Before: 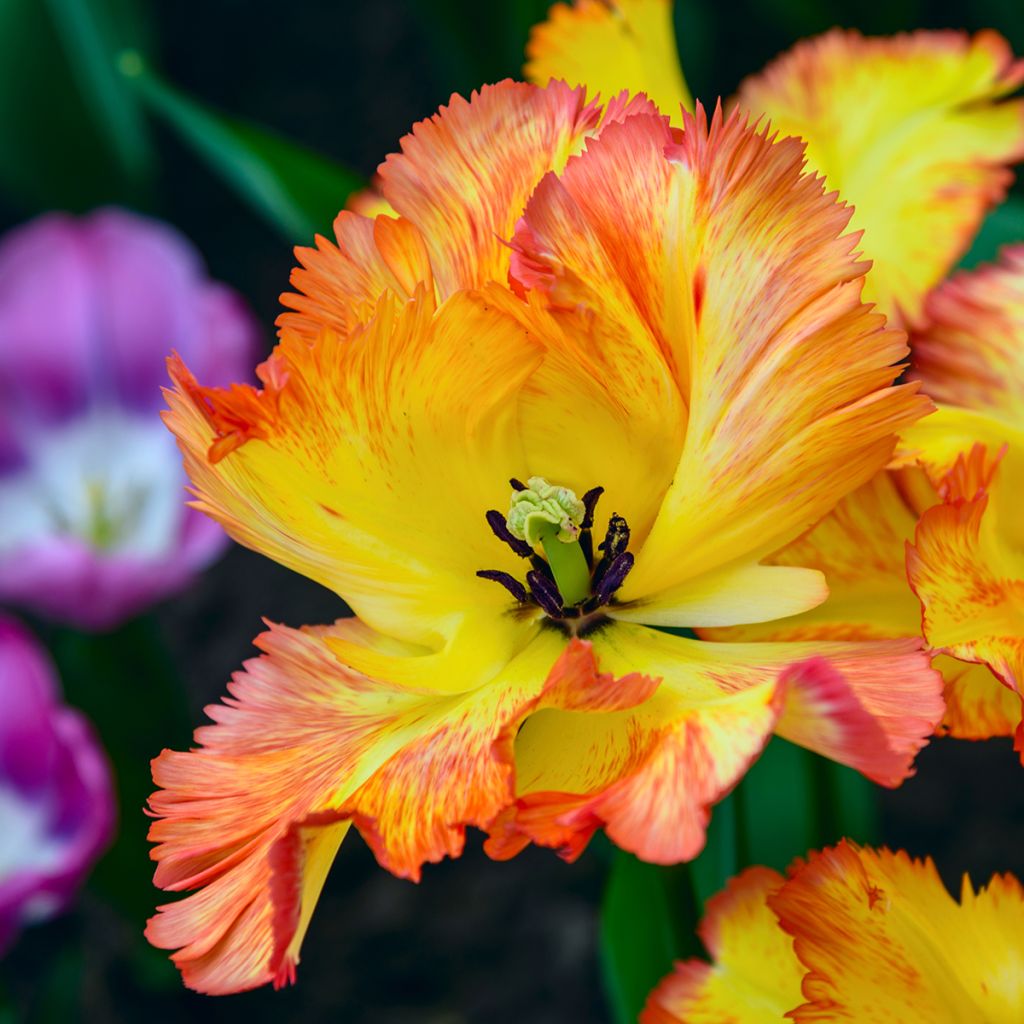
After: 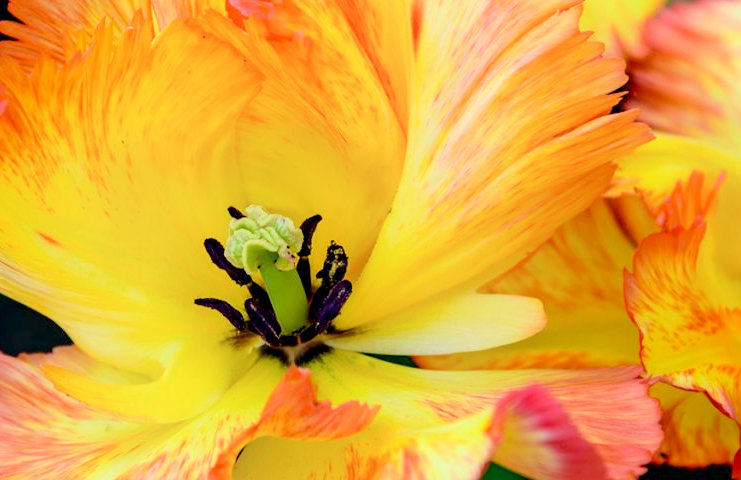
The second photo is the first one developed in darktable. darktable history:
crop and rotate: left 27.58%, top 26.628%, bottom 26.406%
exposure: black level correction 0.01, exposure 0.116 EV, compensate exposure bias true, compensate highlight preservation false
shadows and highlights: highlights 71.01, soften with gaussian
